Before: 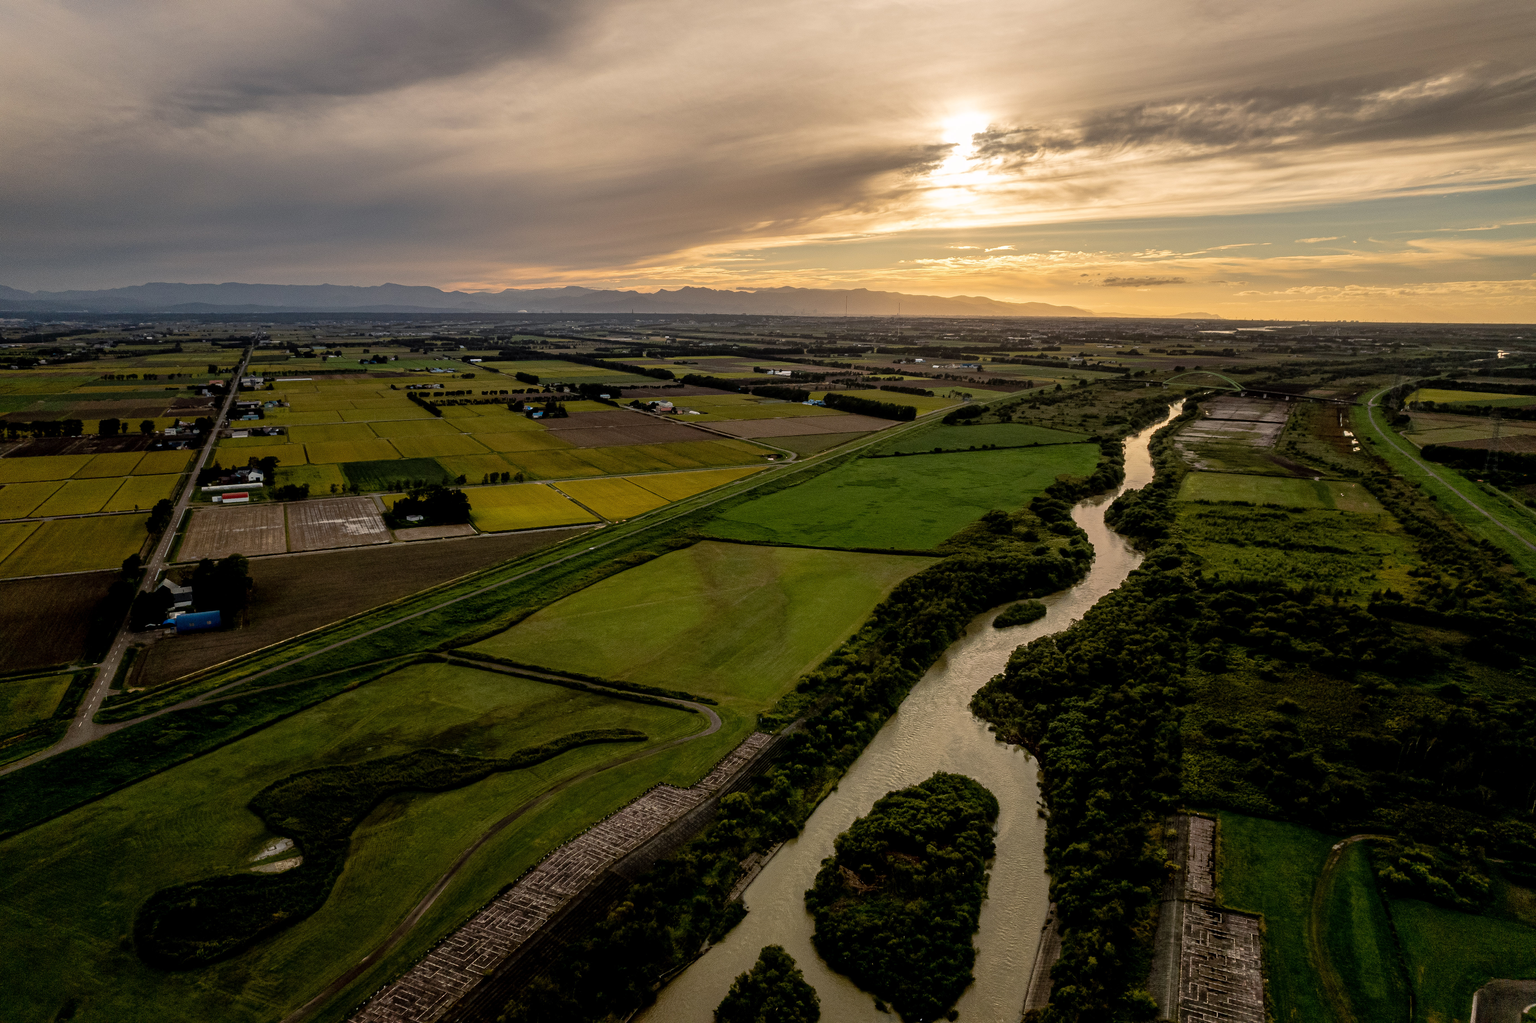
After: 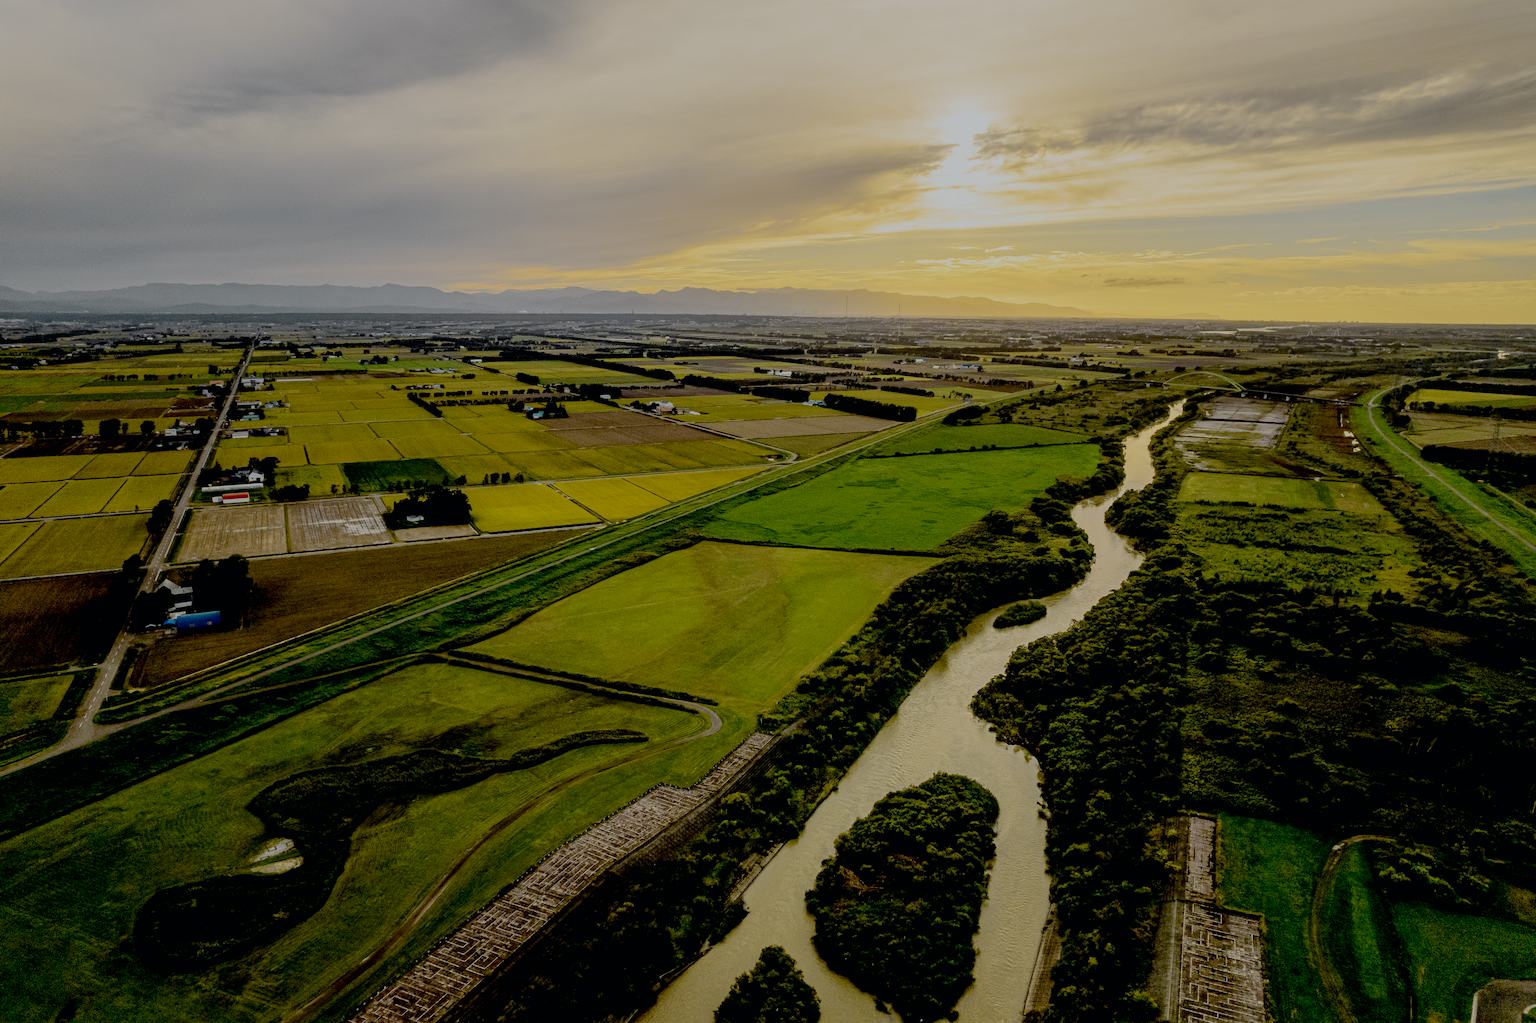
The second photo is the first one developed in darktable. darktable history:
color balance rgb: perceptual saturation grading › global saturation 20%, global vibrance 20%
filmic rgb: white relative exposure 8 EV, threshold 3 EV, structure ↔ texture 100%, target black luminance 0%, hardness 2.44, latitude 76.53%, contrast 0.562, shadows ↔ highlights balance 0%, preserve chrominance no, color science v4 (2020), iterations of high-quality reconstruction 10, type of noise poissonian, enable highlight reconstruction true
tone curve: curves: ch0 [(0, 0) (0.037, 0.011) (0.131, 0.108) (0.279, 0.279) (0.476, 0.554) (0.617, 0.693) (0.704, 0.77) (0.813, 0.852) (0.916, 0.924) (1, 0.993)]; ch1 [(0, 0) (0.318, 0.278) (0.444, 0.427) (0.493, 0.492) (0.508, 0.502) (0.534, 0.529) (0.562, 0.563) (0.626, 0.662) (0.746, 0.764) (1, 1)]; ch2 [(0, 0) (0.316, 0.292) (0.381, 0.37) (0.423, 0.448) (0.476, 0.492) (0.502, 0.498) (0.522, 0.518) (0.533, 0.532) (0.586, 0.631) (0.634, 0.663) (0.7, 0.7) (0.861, 0.808) (1, 0.951)], color space Lab, independent channels, preserve colors none
